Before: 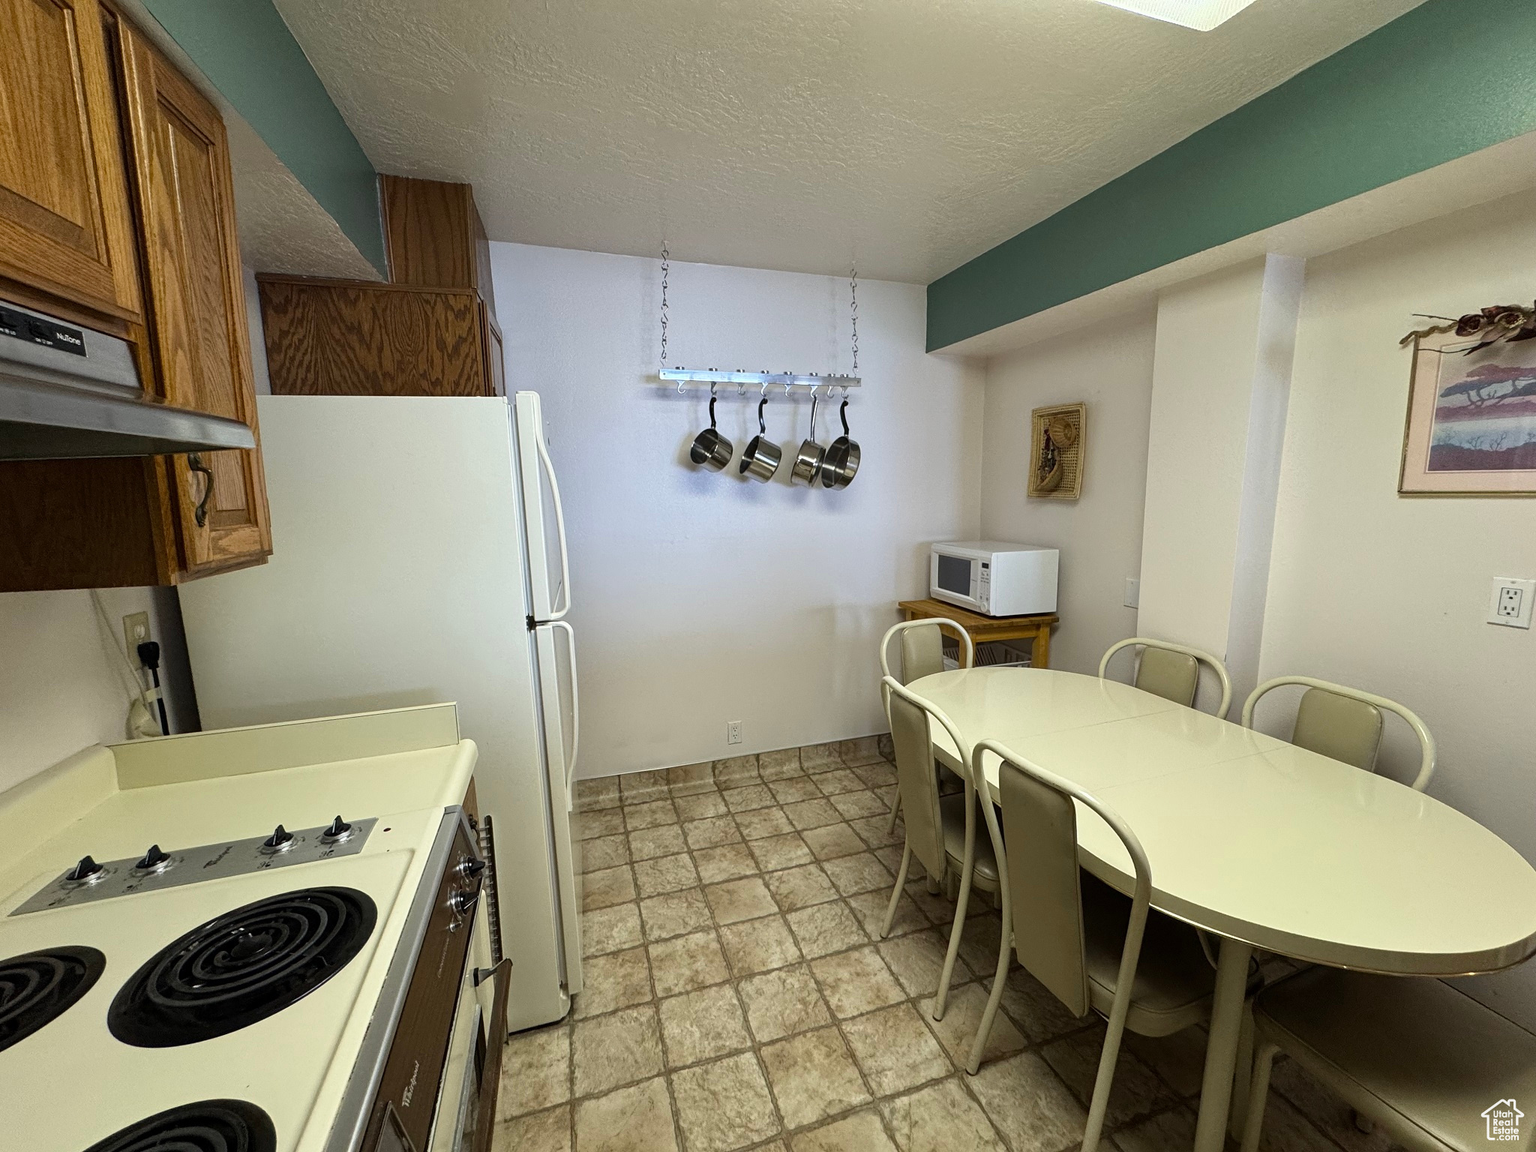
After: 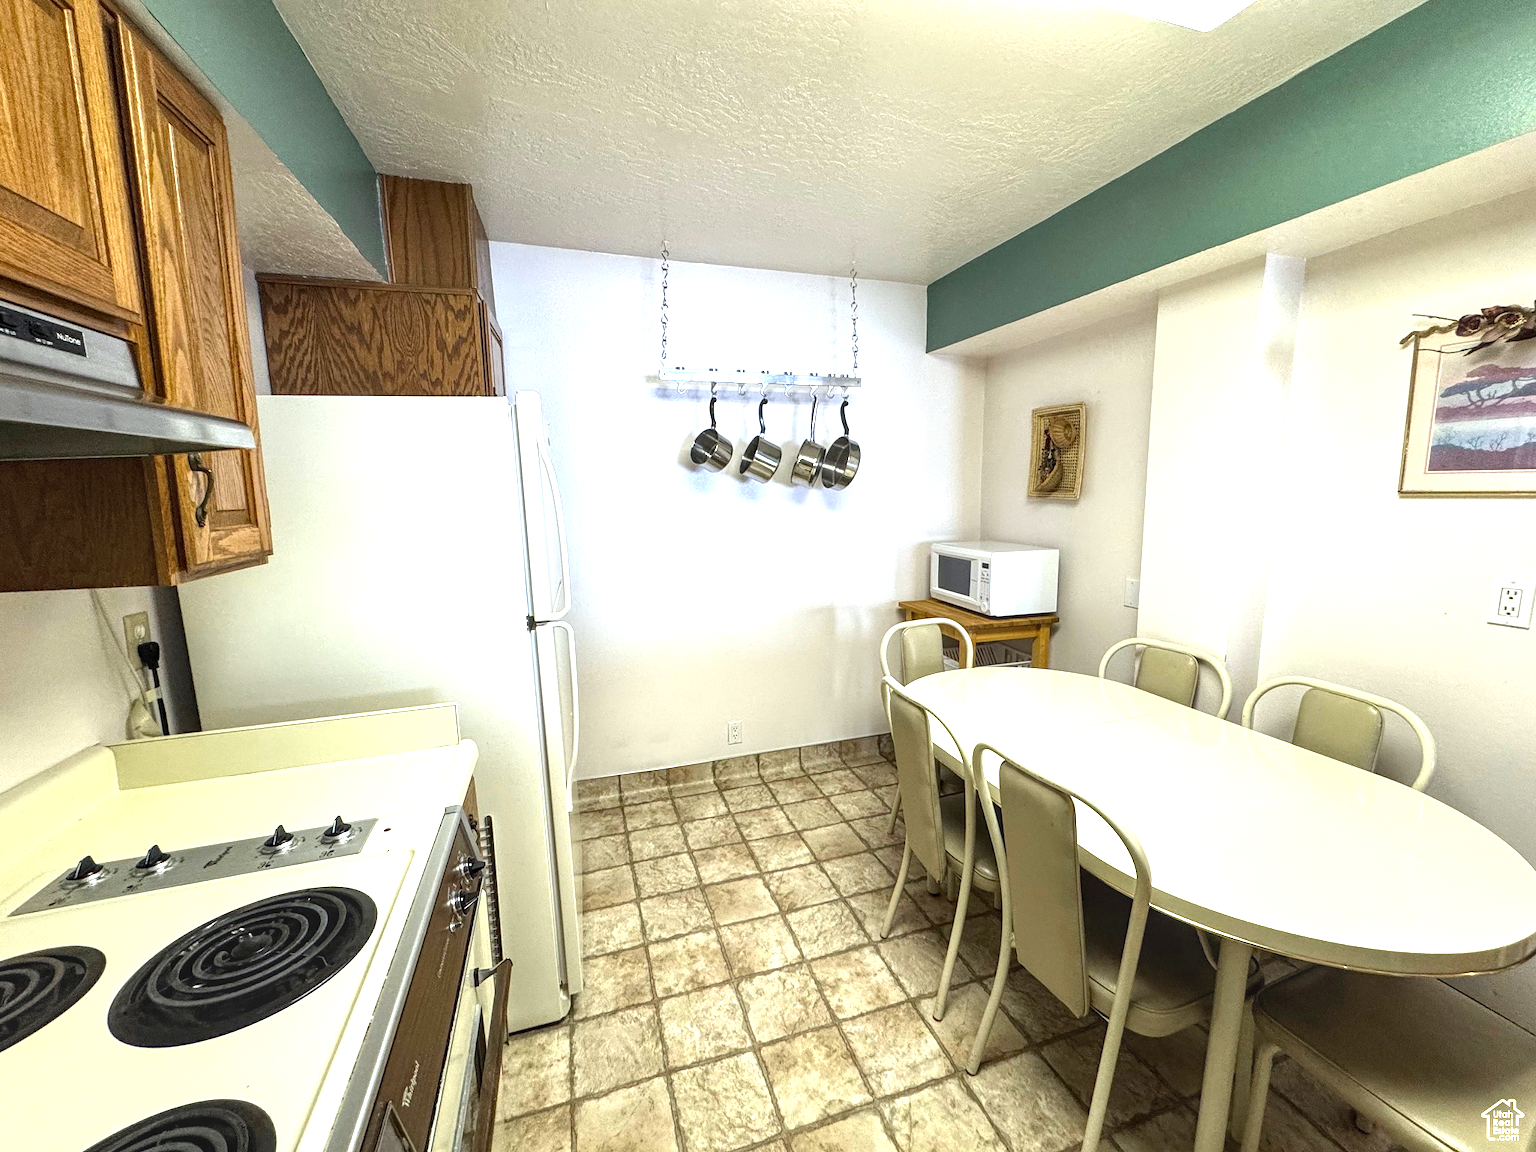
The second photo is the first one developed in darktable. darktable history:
local contrast: on, module defaults
exposure: black level correction 0, exposure 1.173 EV, compensate exposure bias true, compensate highlight preservation false
white balance: red 0.986, blue 1.01
